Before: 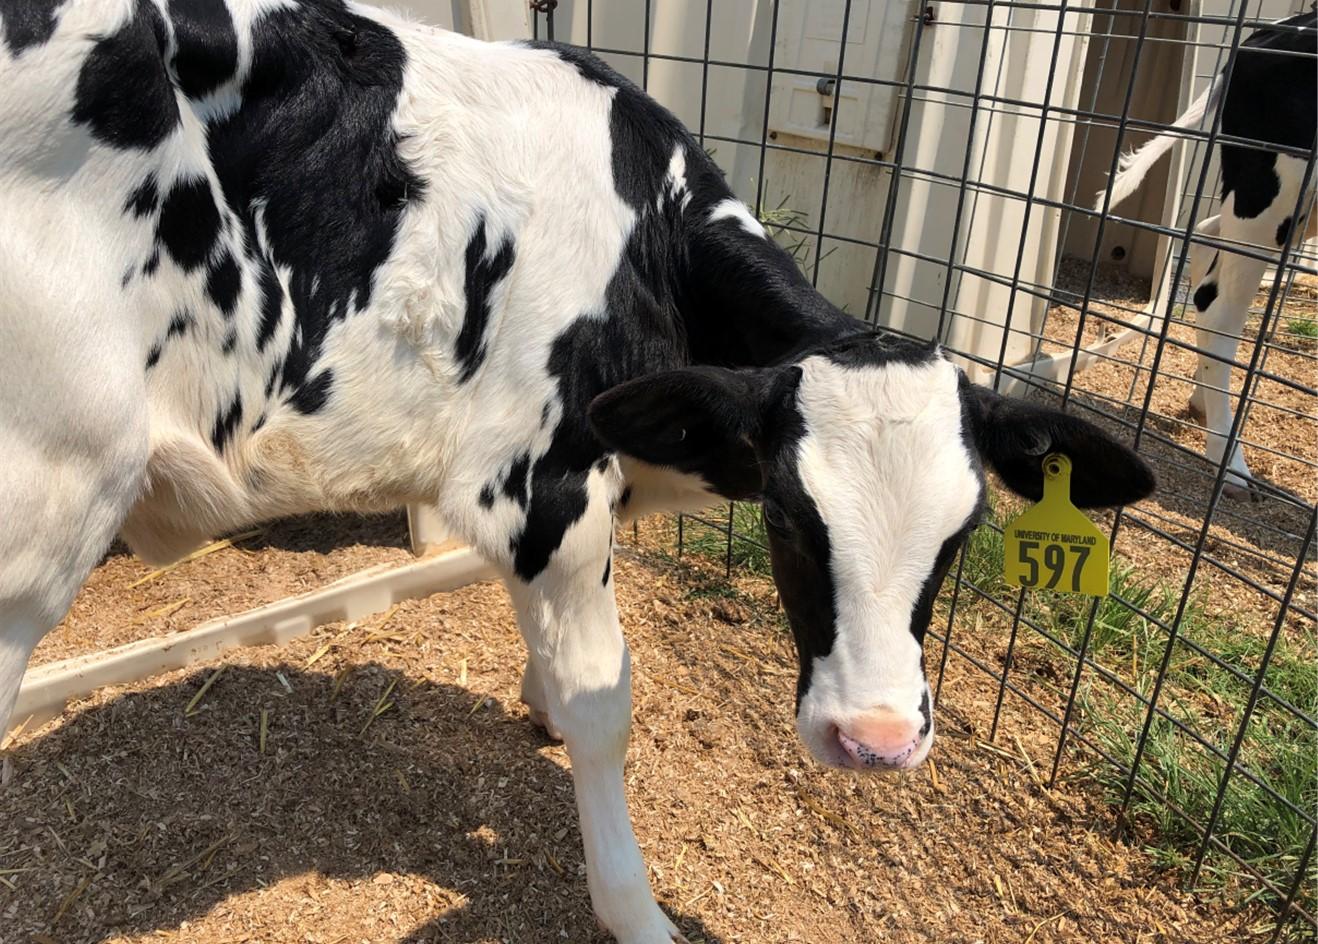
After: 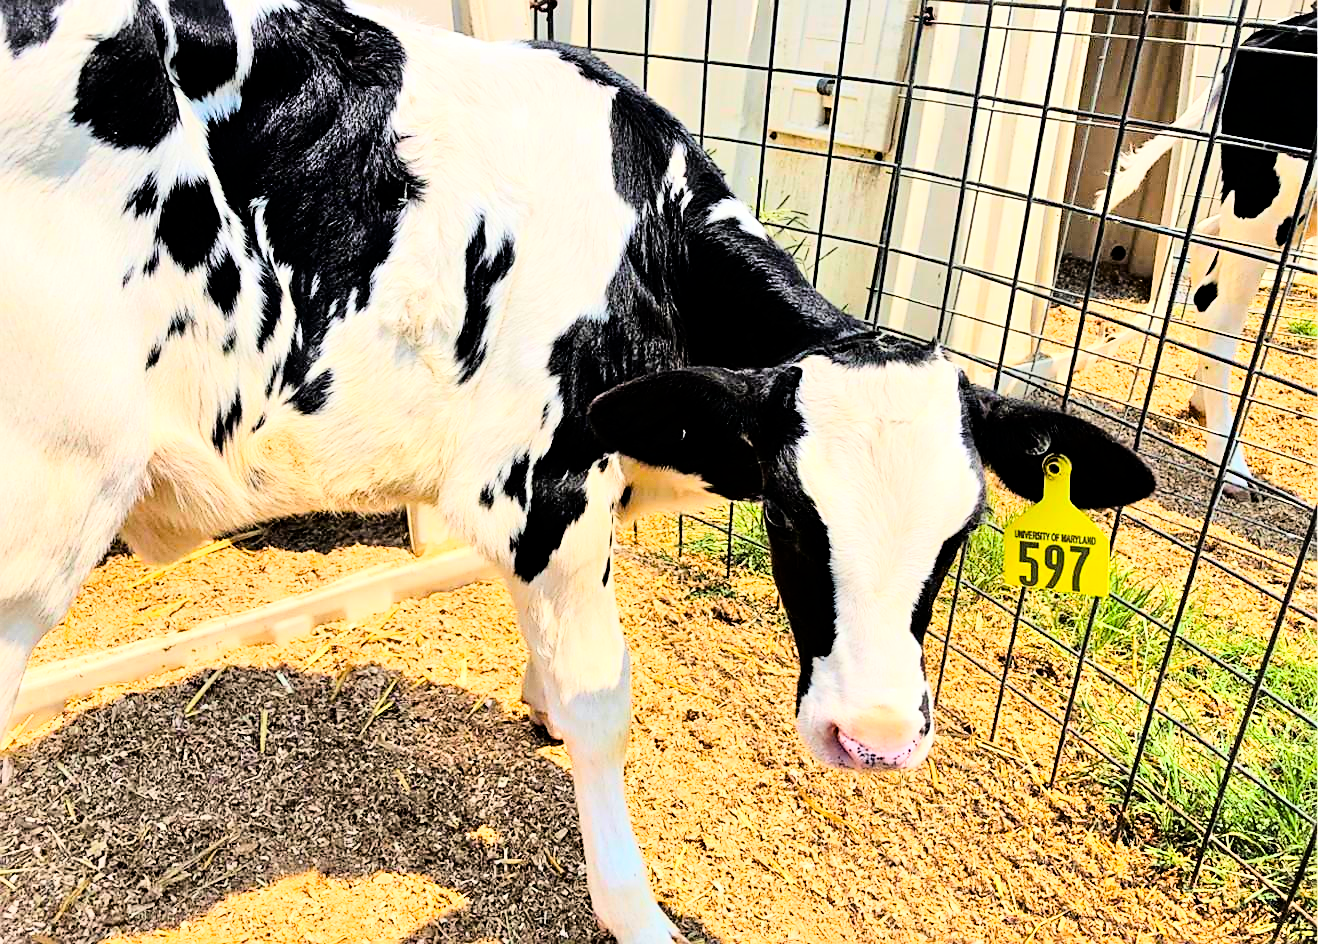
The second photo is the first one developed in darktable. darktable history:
haze removal: compatibility mode true, adaptive false
color balance rgb: perceptual saturation grading › global saturation 20%, global vibrance 20%
tone equalizer: -7 EV 0.15 EV, -6 EV 0.6 EV, -5 EV 1.15 EV, -4 EV 1.33 EV, -3 EV 1.15 EV, -2 EV 0.6 EV, -1 EV 0.15 EV, mask exposure compensation -0.5 EV
contrast brightness saturation: brightness -0.09
rgb curve: curves: ch0 [(0, 0) (0.21, 0.15) (0.24, 0.21) (0.5, 0.75) (0.75, 0.96) (0.89, 0.99) (1, 1)]; ch1 [(0, 0.02) (0.21, 0.13) (0.25, 0.2) (0.5, 0.67) (0.75, 0.9) (0.89, 0.97) (1, 1)]; ch2 [(0, 0.02) (0.21, 0.13) (0.25, 0.2) (0.5, 0.67) (0.75, 0.9) (0.89, 0.97) (1, 1)], compensate middle gray true
sharpen: on, module defaults
